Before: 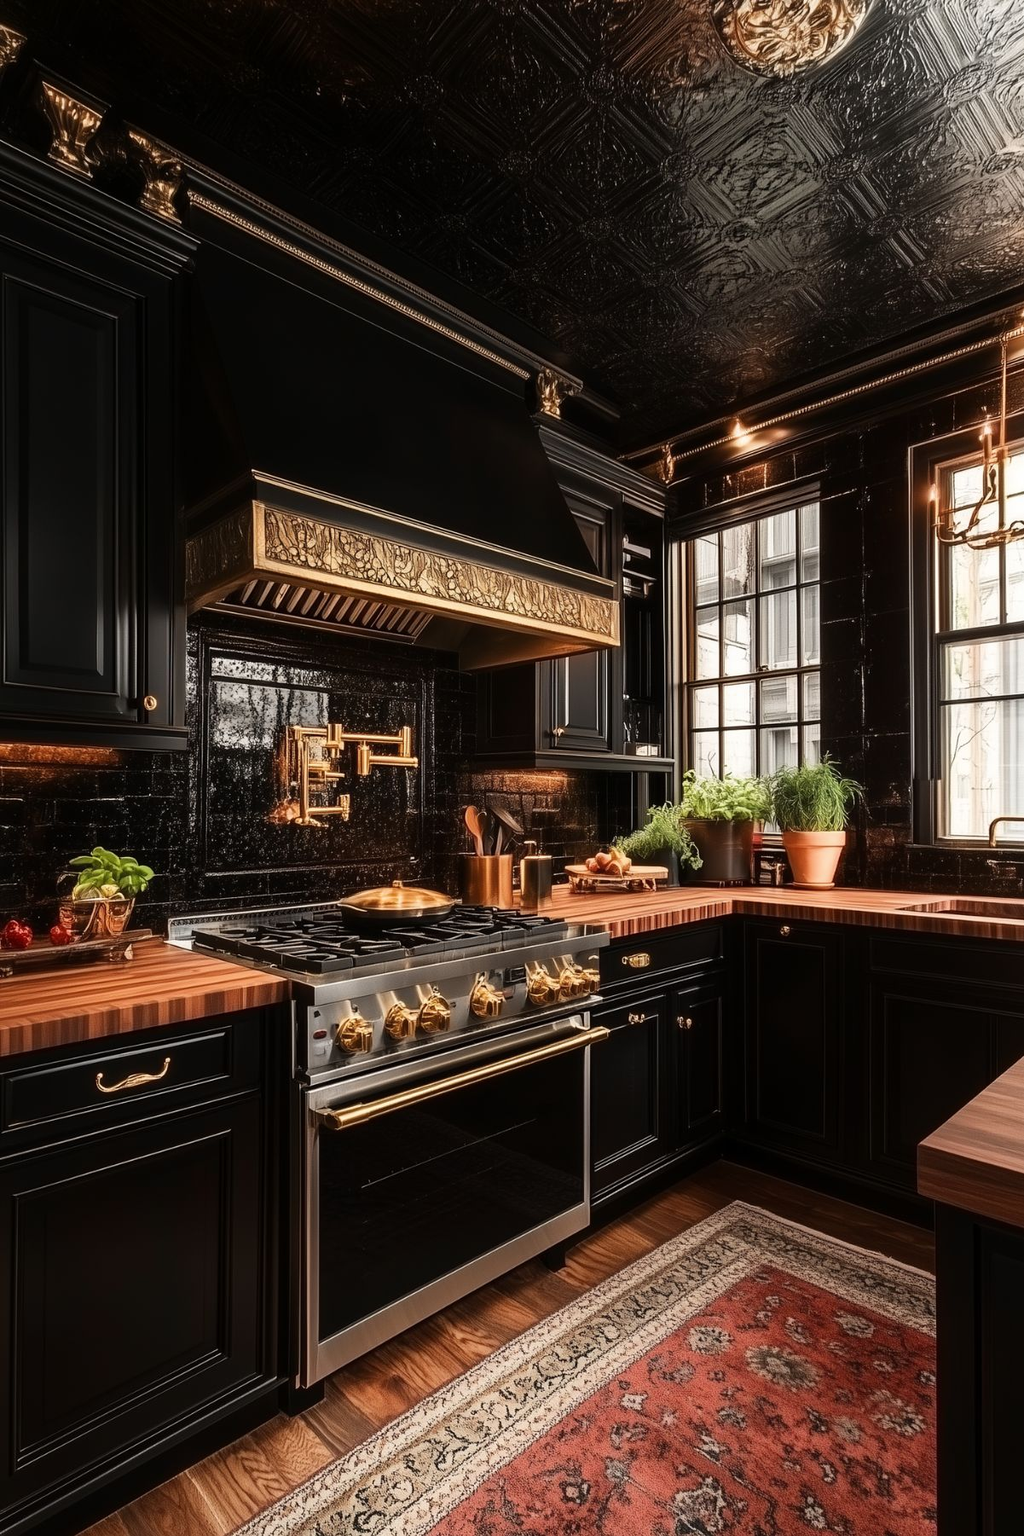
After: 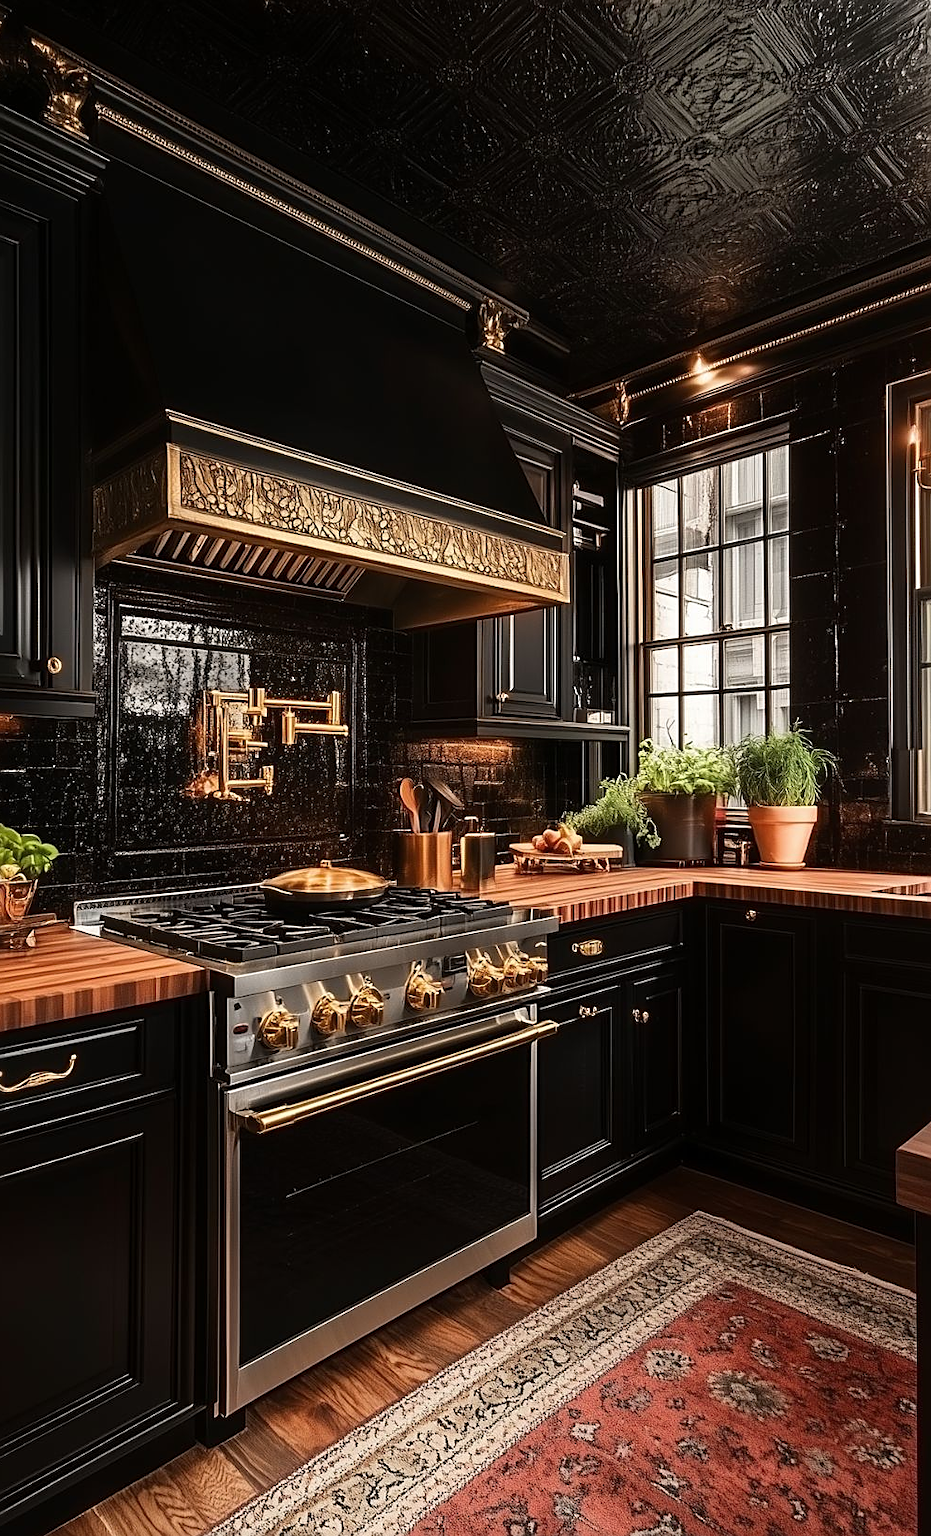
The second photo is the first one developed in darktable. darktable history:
sharpen: on, module defaults
crop: left 9.828%, top 6.299%, right 7.174%, bottom 2.529%
